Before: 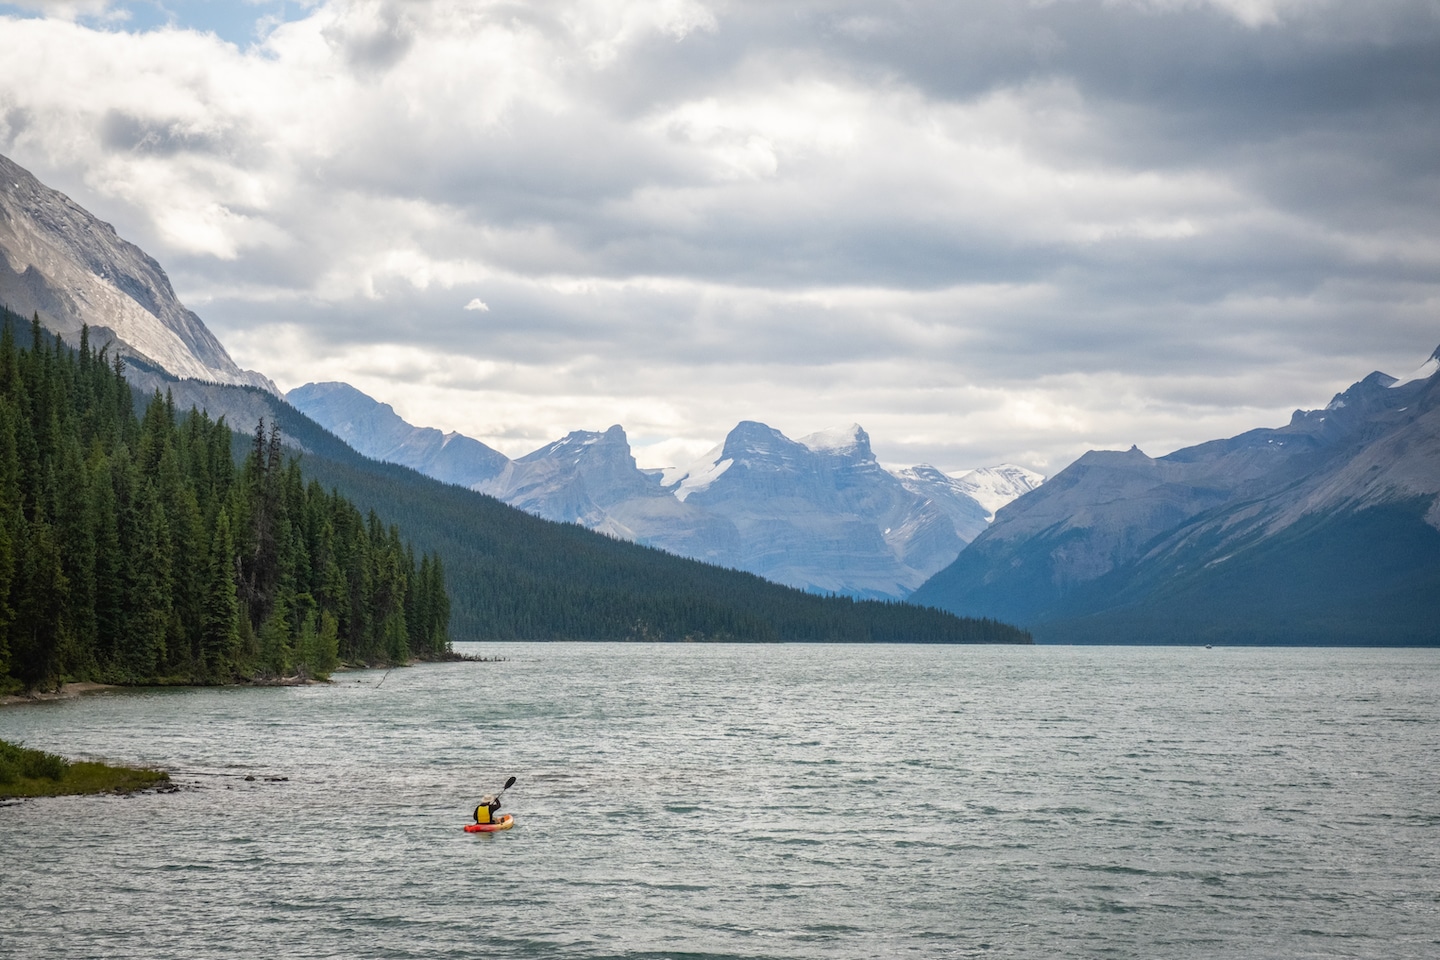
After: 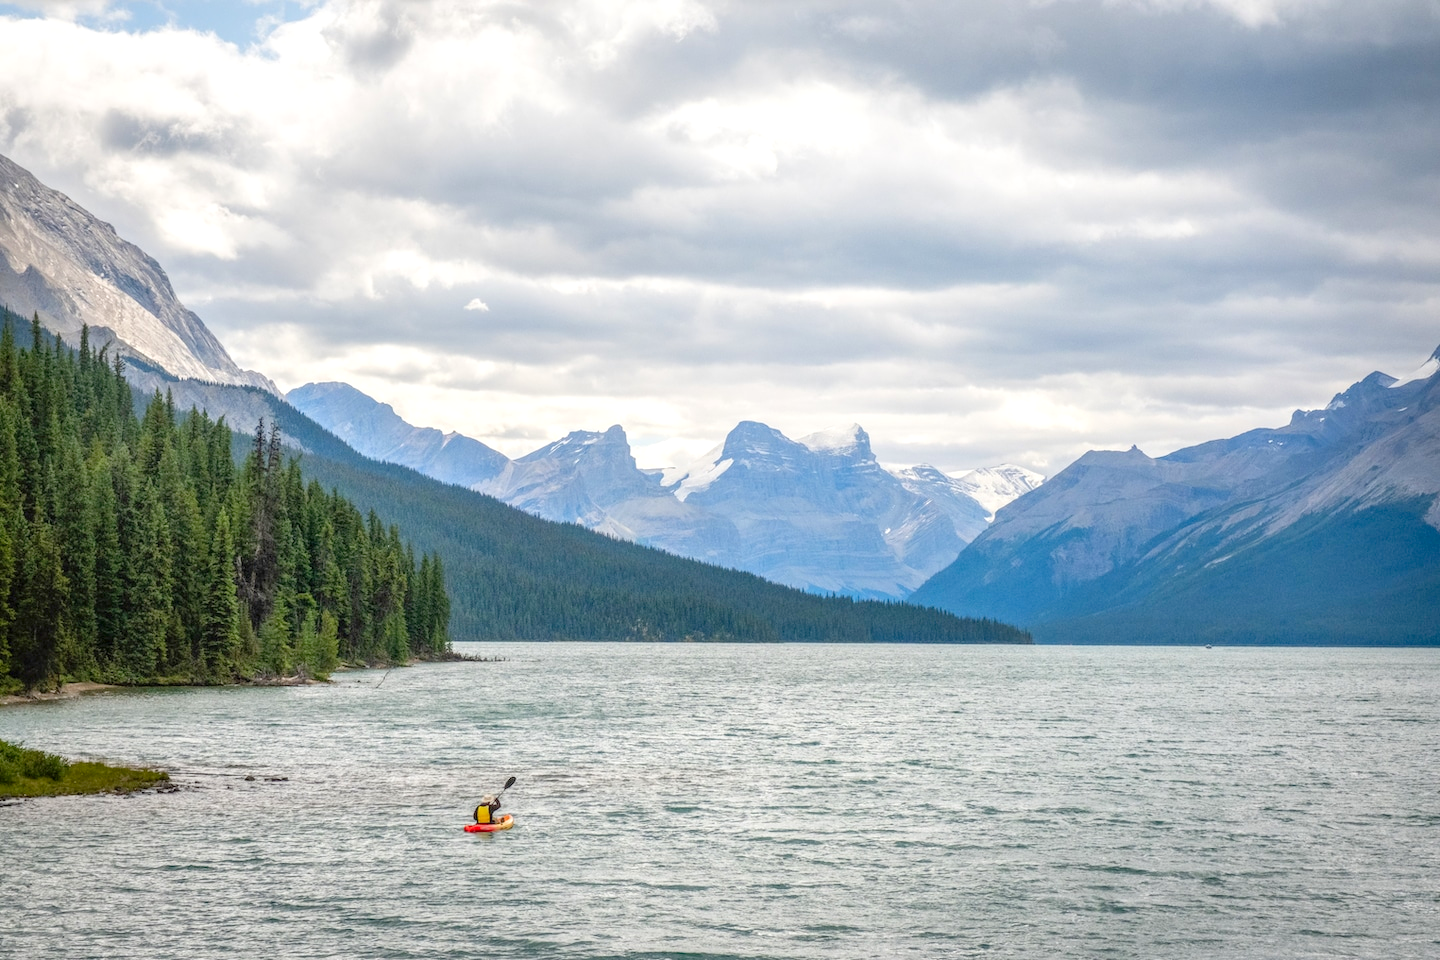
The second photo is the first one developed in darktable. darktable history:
exposure: exposure -0.175 EV, compensate highlight preservation false
local contrast: highlights 62%, detail 143%, midtone range 0.426
levels: levels [0, 0.397, 0.955]
